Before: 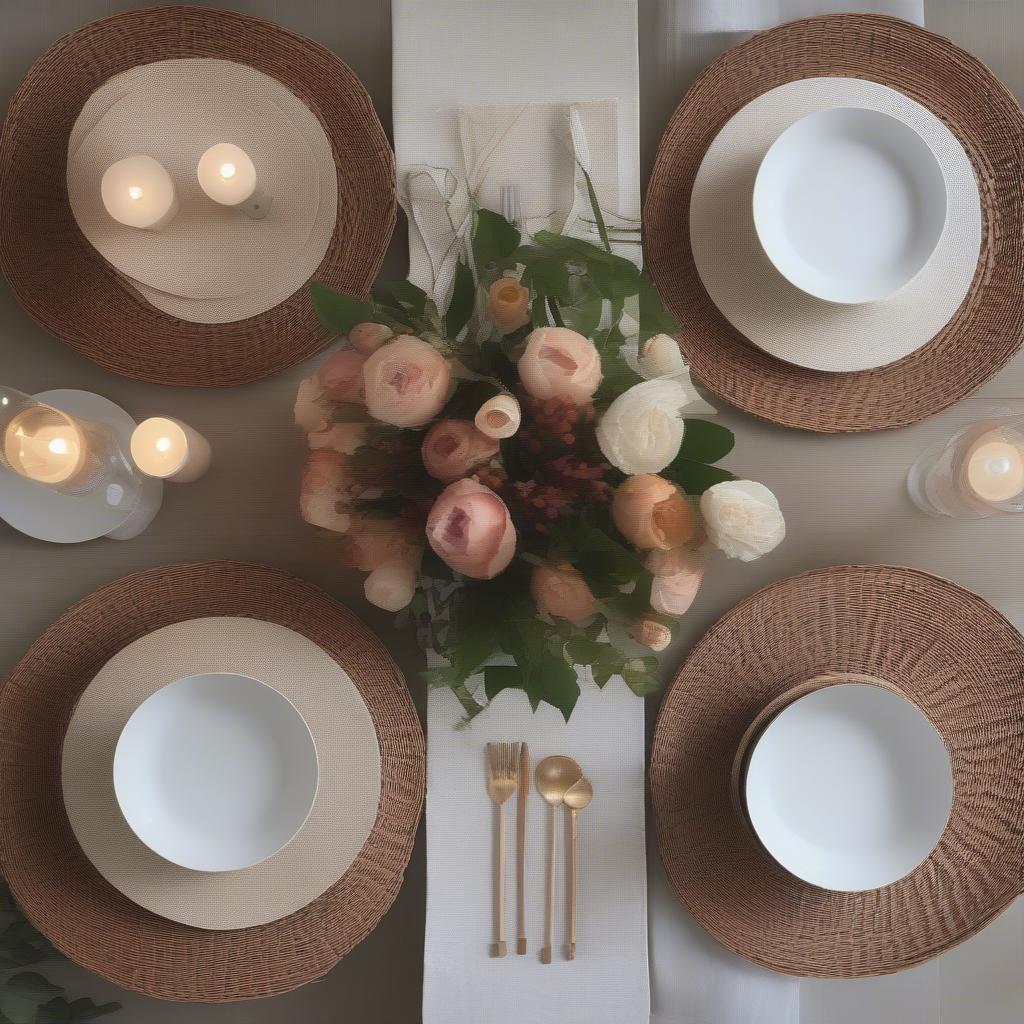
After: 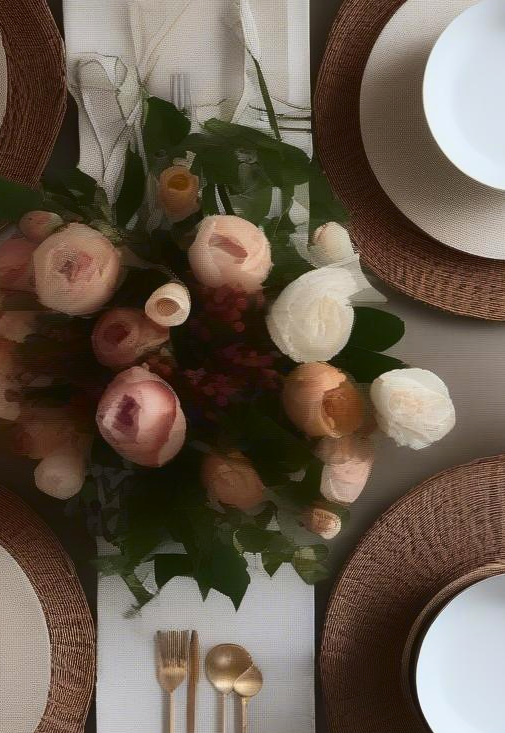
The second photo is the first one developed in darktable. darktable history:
crop: left 32.264%, top 10.988%, right 18.353%, bottom 17.428%
contrast brightness saturation: contrast 0.203, brightness -0.104, saturation 0.097
tone equalizer: on, module defaults
